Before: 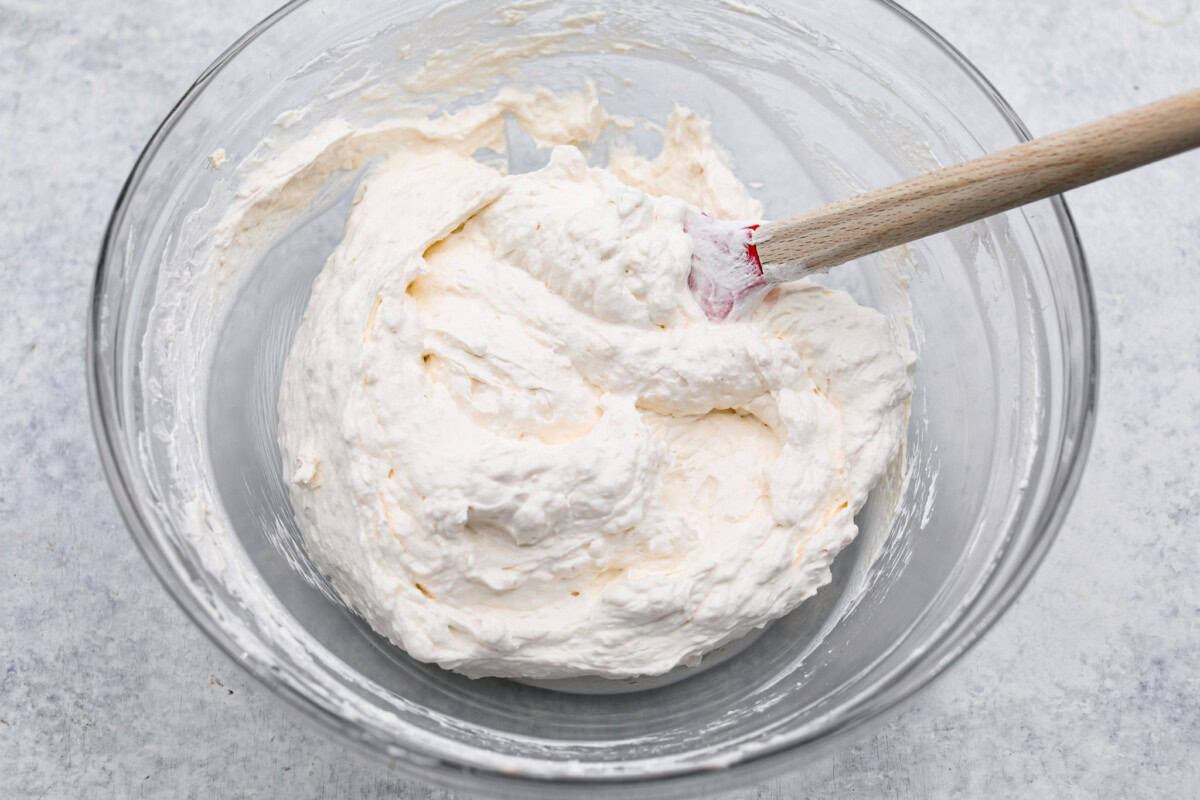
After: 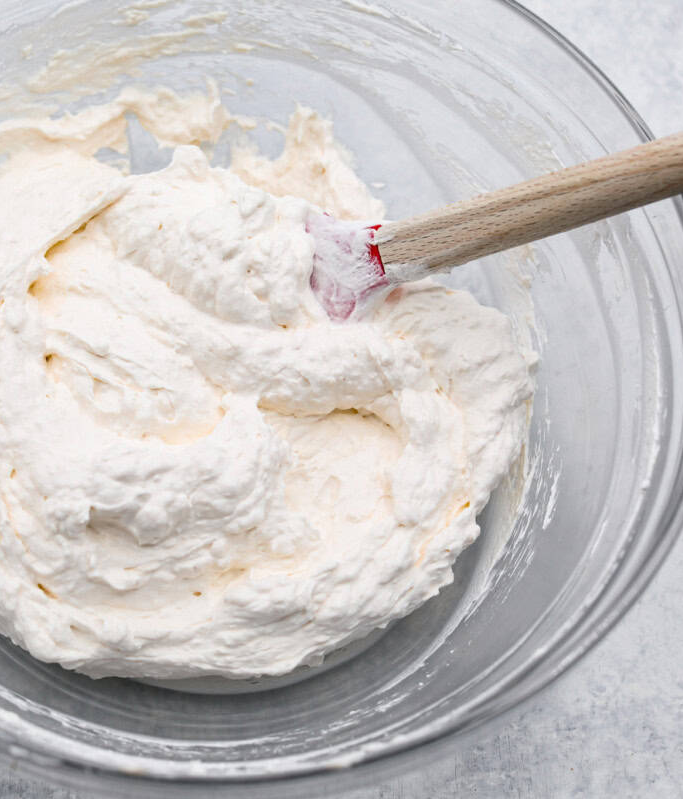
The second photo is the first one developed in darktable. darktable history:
crop: left 31.543%, top 0.022%, right 11.533%
